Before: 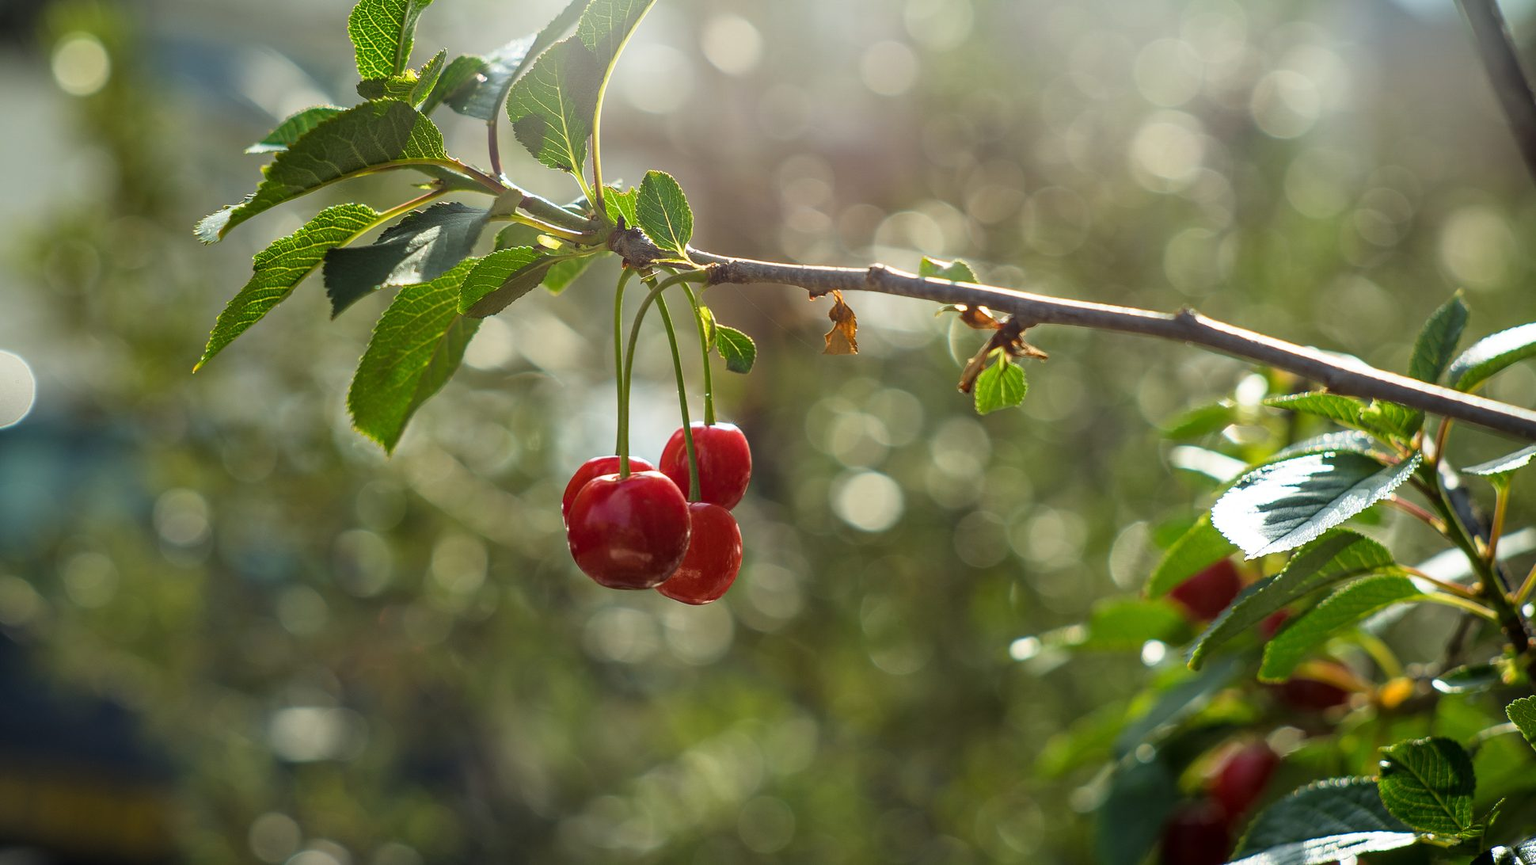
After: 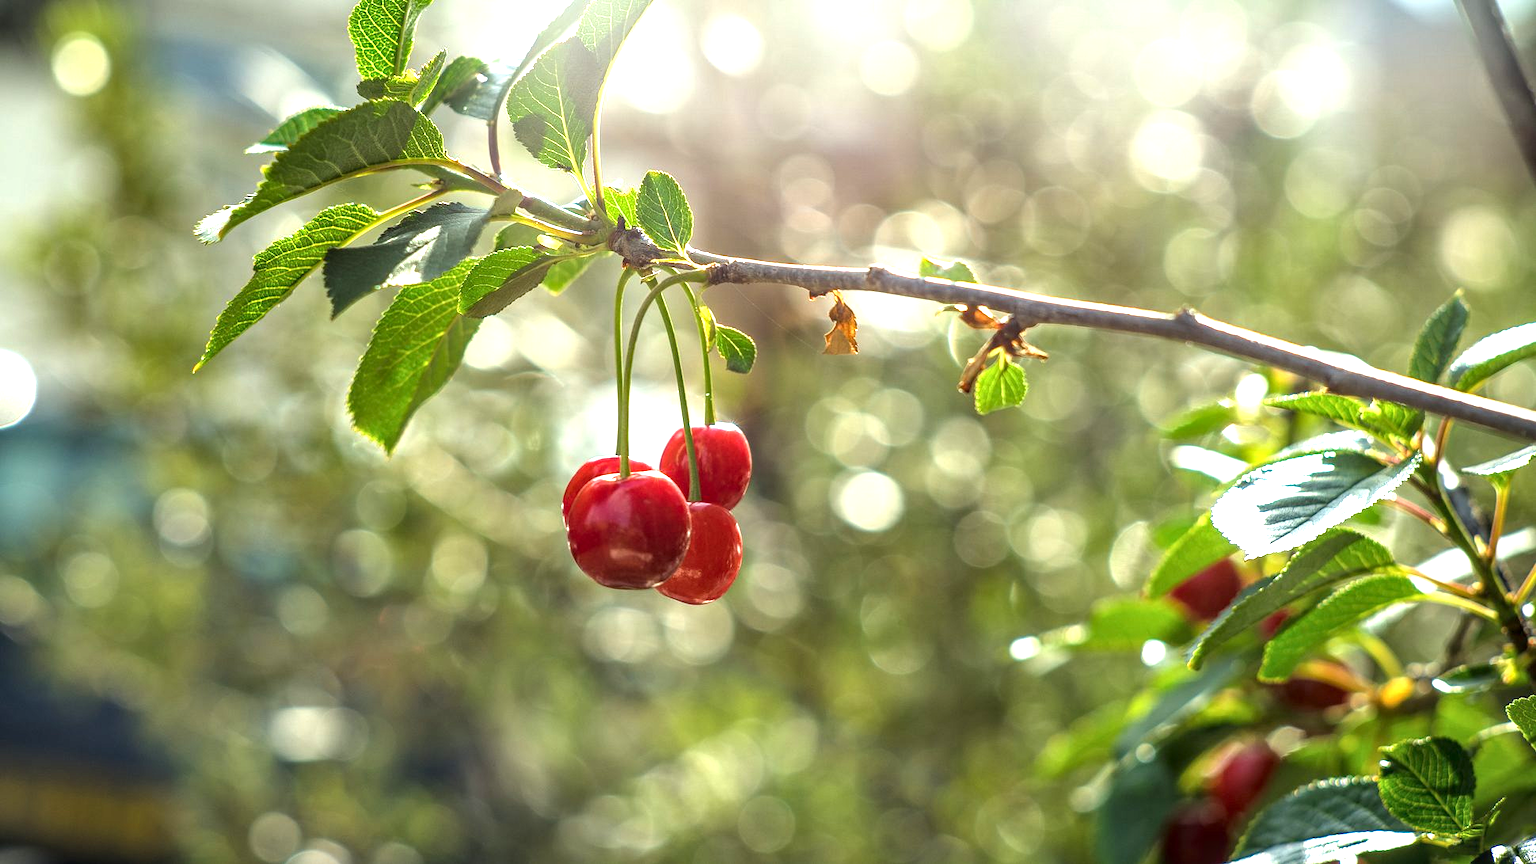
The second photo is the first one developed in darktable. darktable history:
local contrast: on, module defaults
exposure: black level correction 0, exposure 1.103 EV, compensate highlight preservation false
